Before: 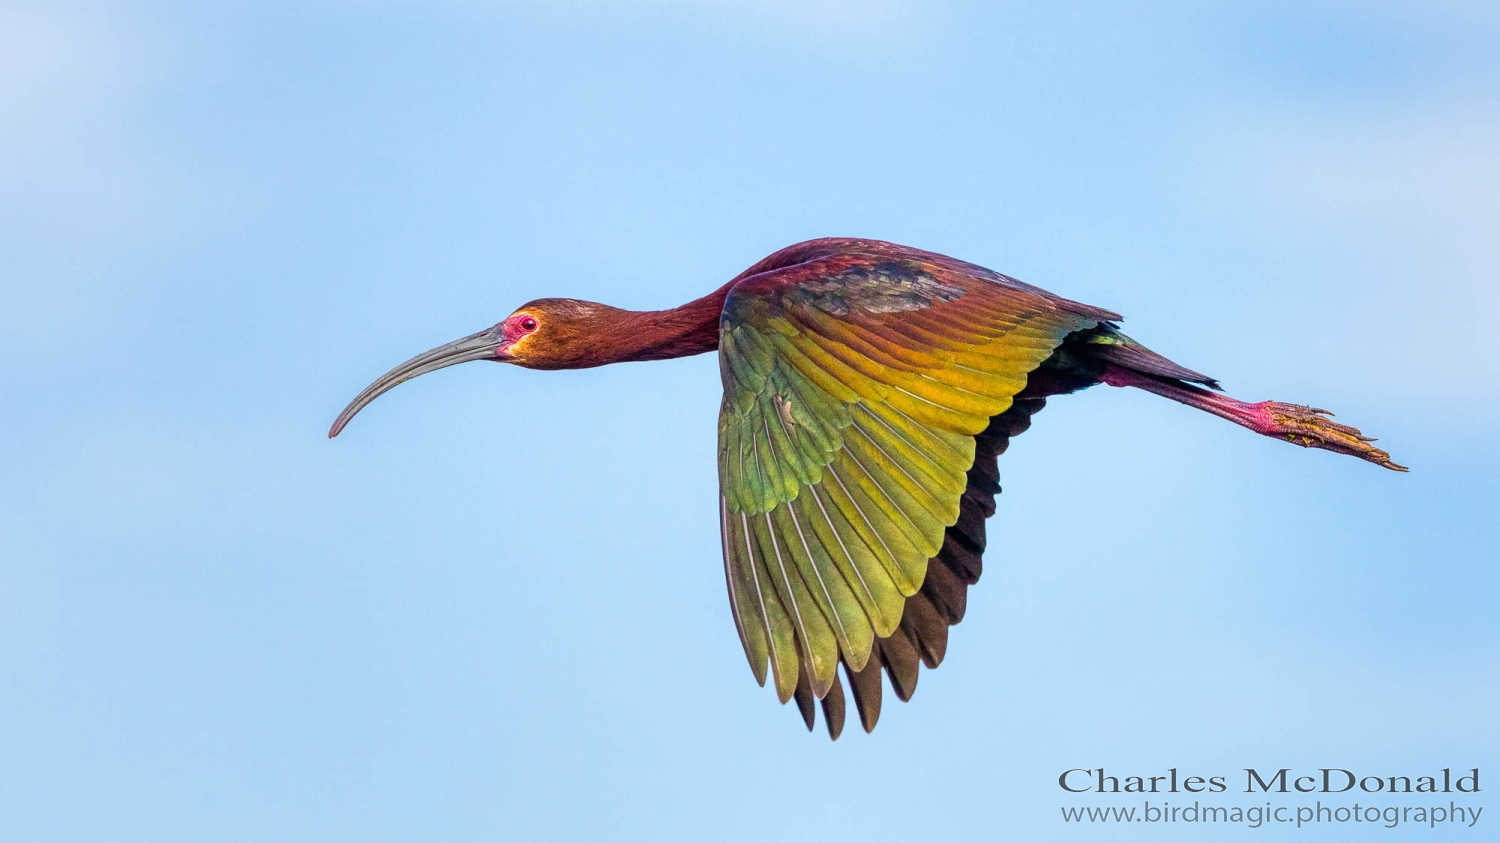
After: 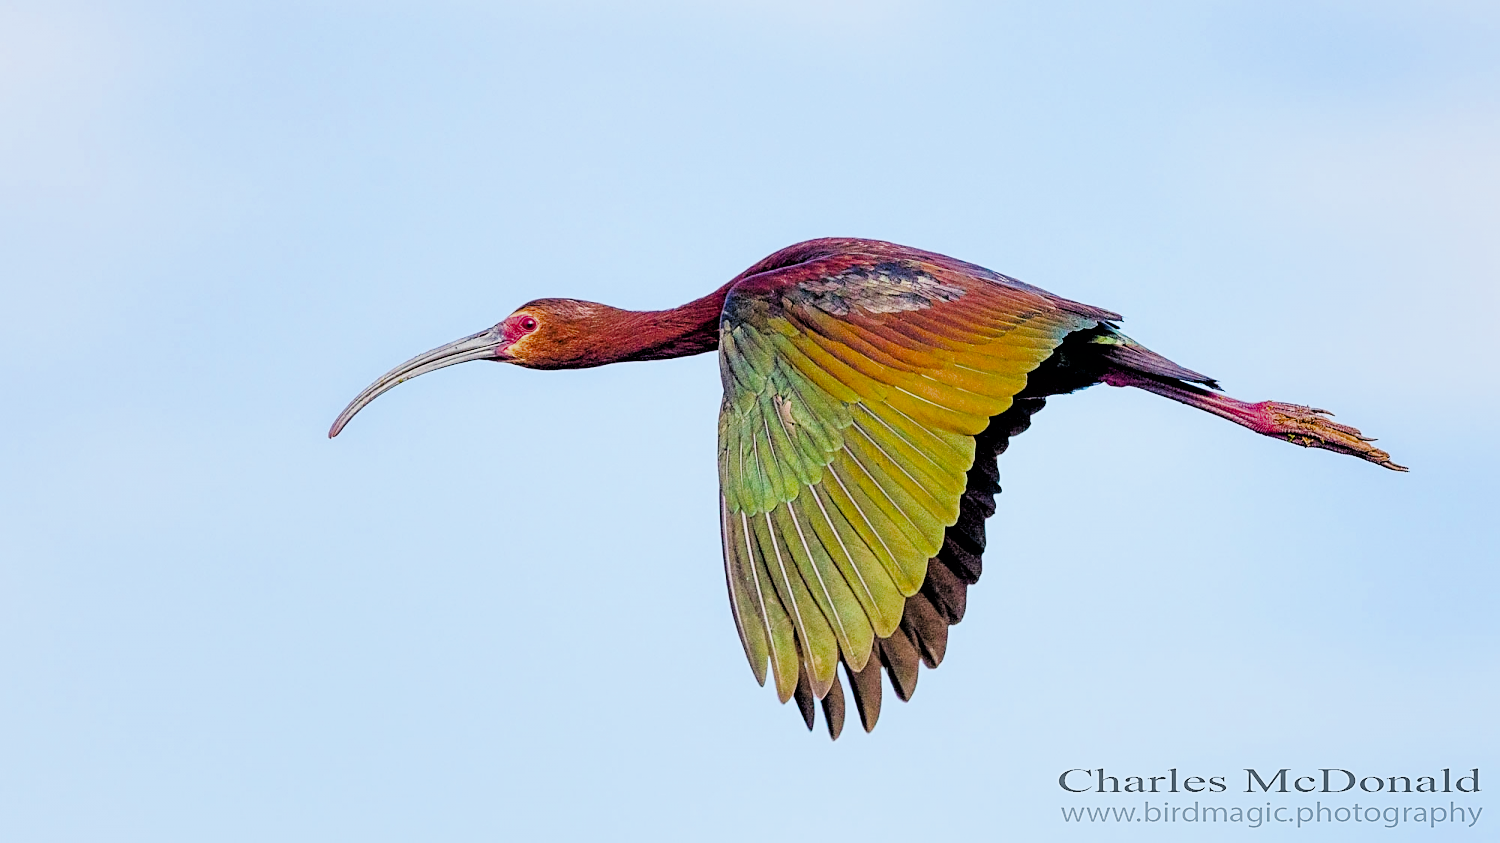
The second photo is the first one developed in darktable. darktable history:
sharpen: on, module defaults
color zones: curves: ch0 [(0.27, 0.396) (0.563, 0.504) (0.75, 0.5) (0.787, 0.307)]
filmic rgb: black relative exposure -2.89 EV, white relative exposure 4.56 EV, hardness 1.76, contrast 1.237
exposure: black level correction 0, exposure 1 EV, compensate exposure bias true, compensate highlight preservation false
